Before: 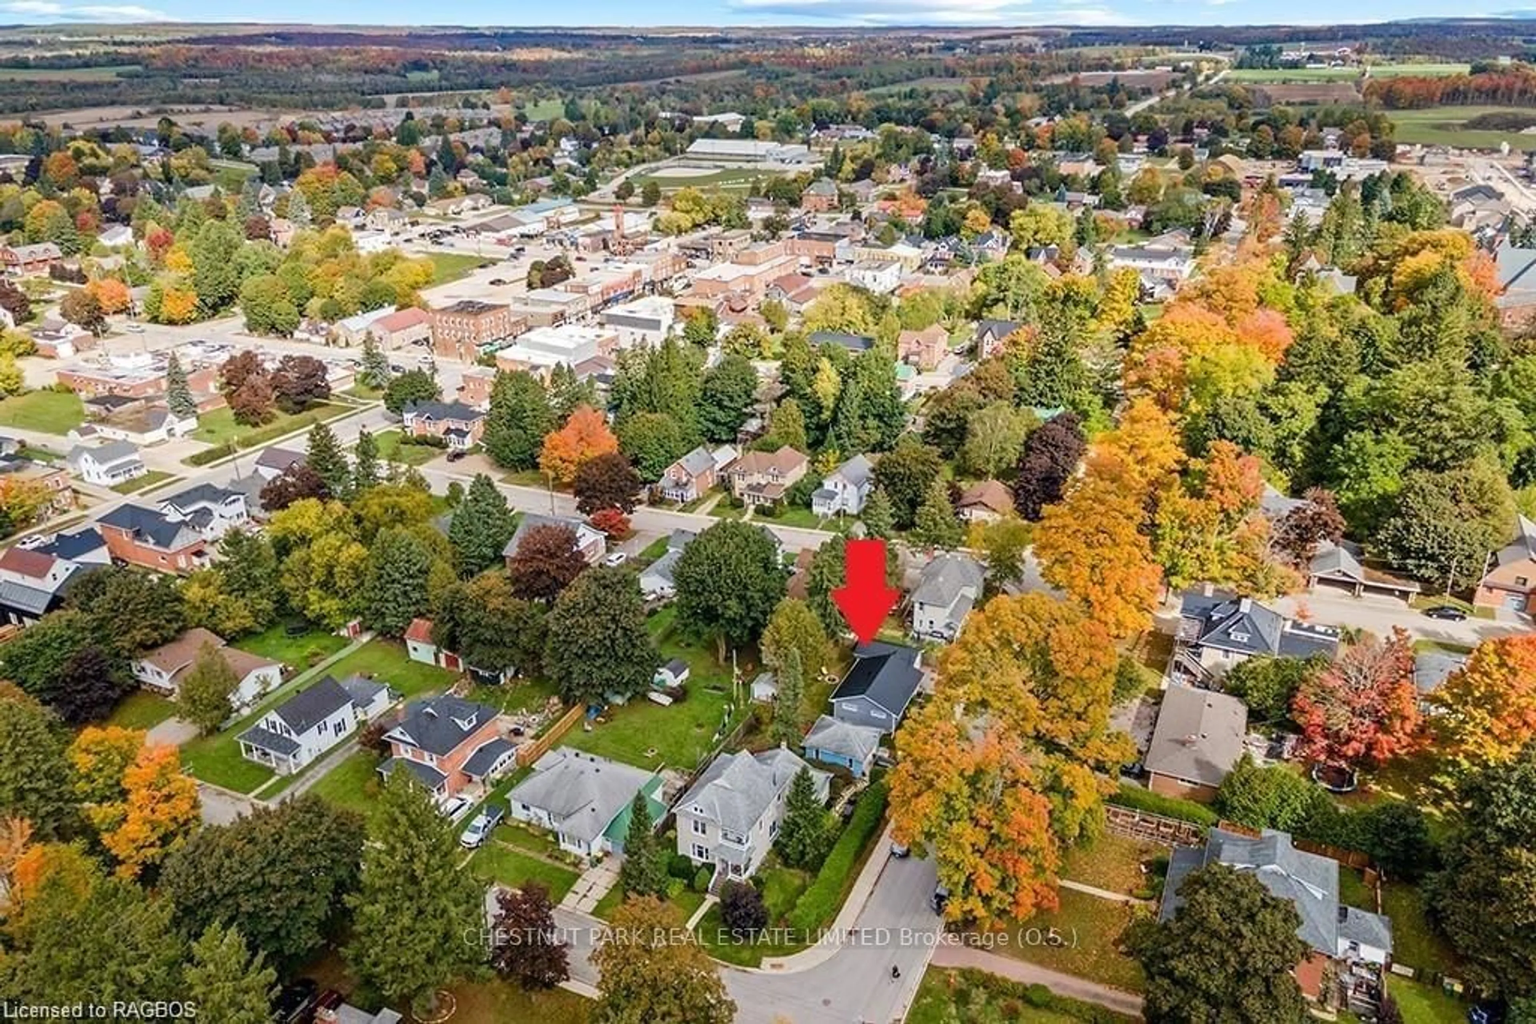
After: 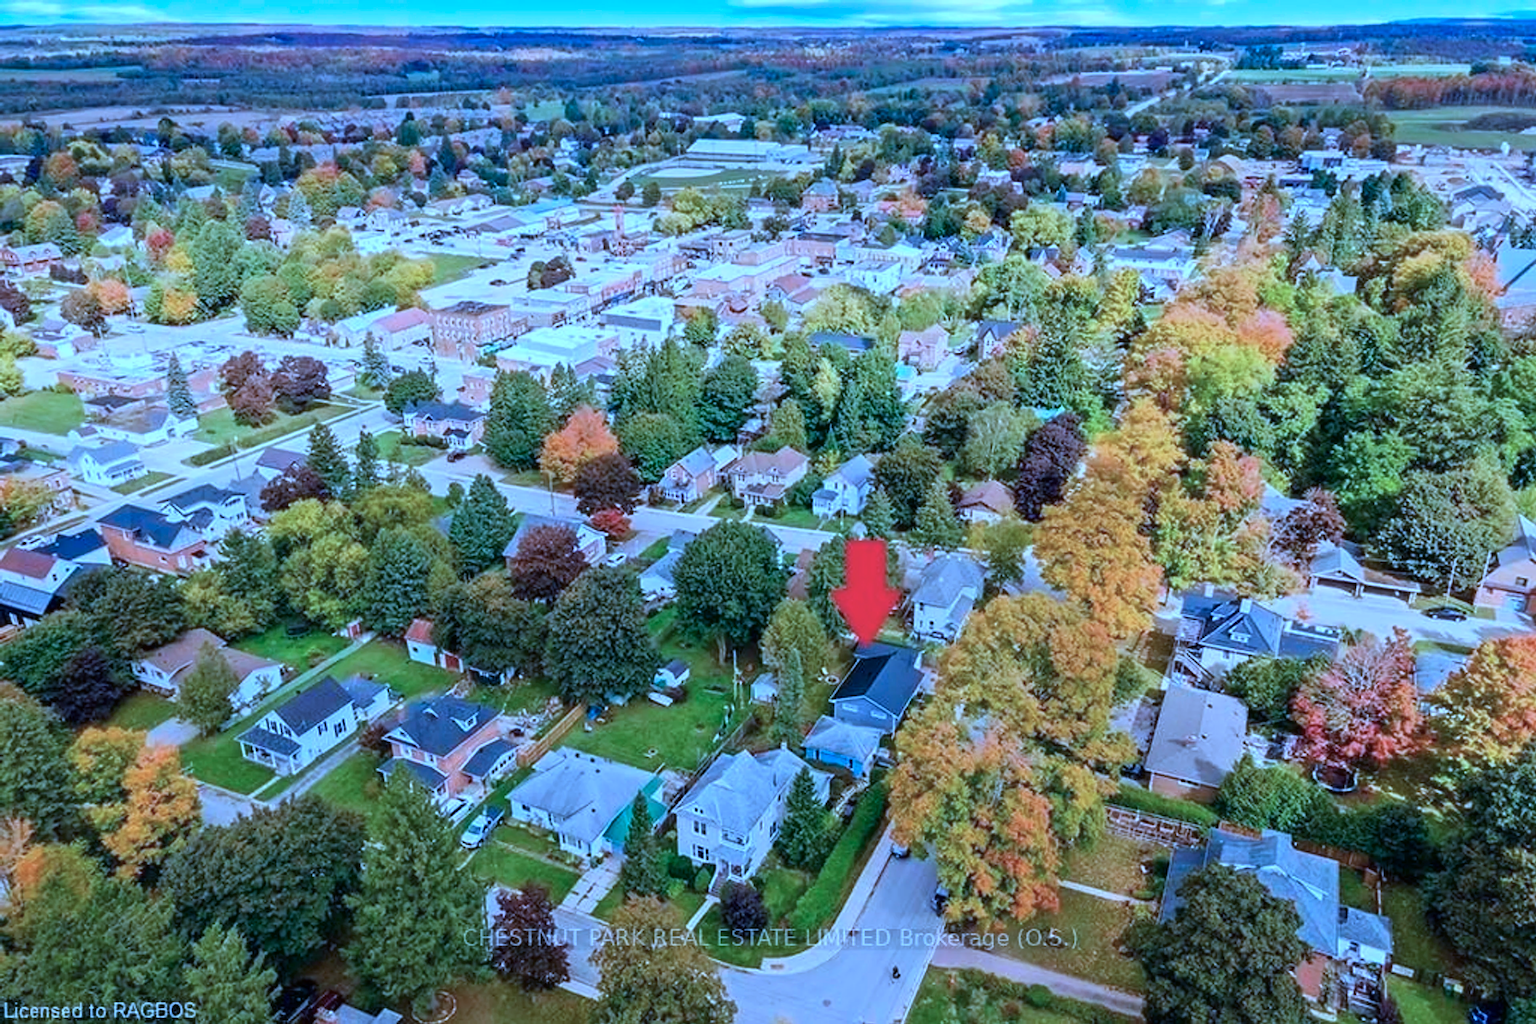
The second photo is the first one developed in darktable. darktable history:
color calibration: output R [1.003, 0.027, -0.041, 0], output G [-0.018, 1.043, -0.038, 0], output B [0.071, -0.086, 1.017, 0], illuminant as shot in camera, x 0.442, y 0.413, temperature 2943.53 K
